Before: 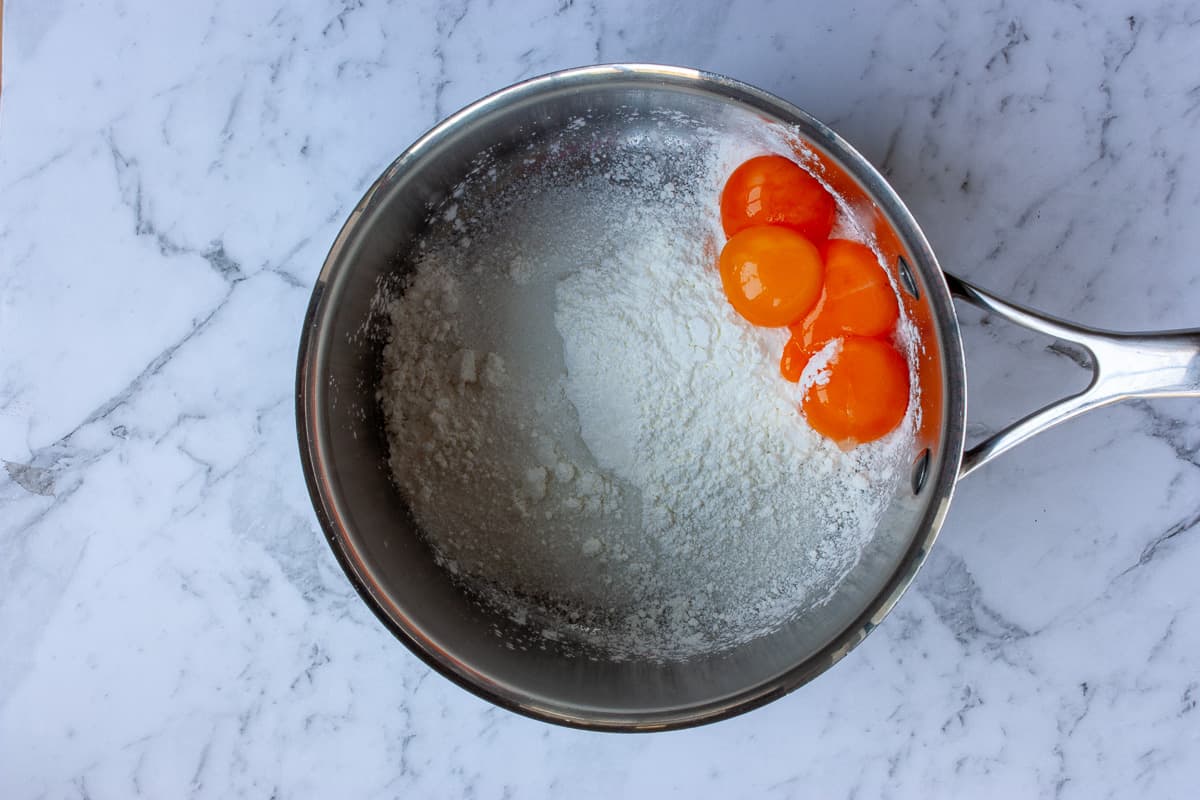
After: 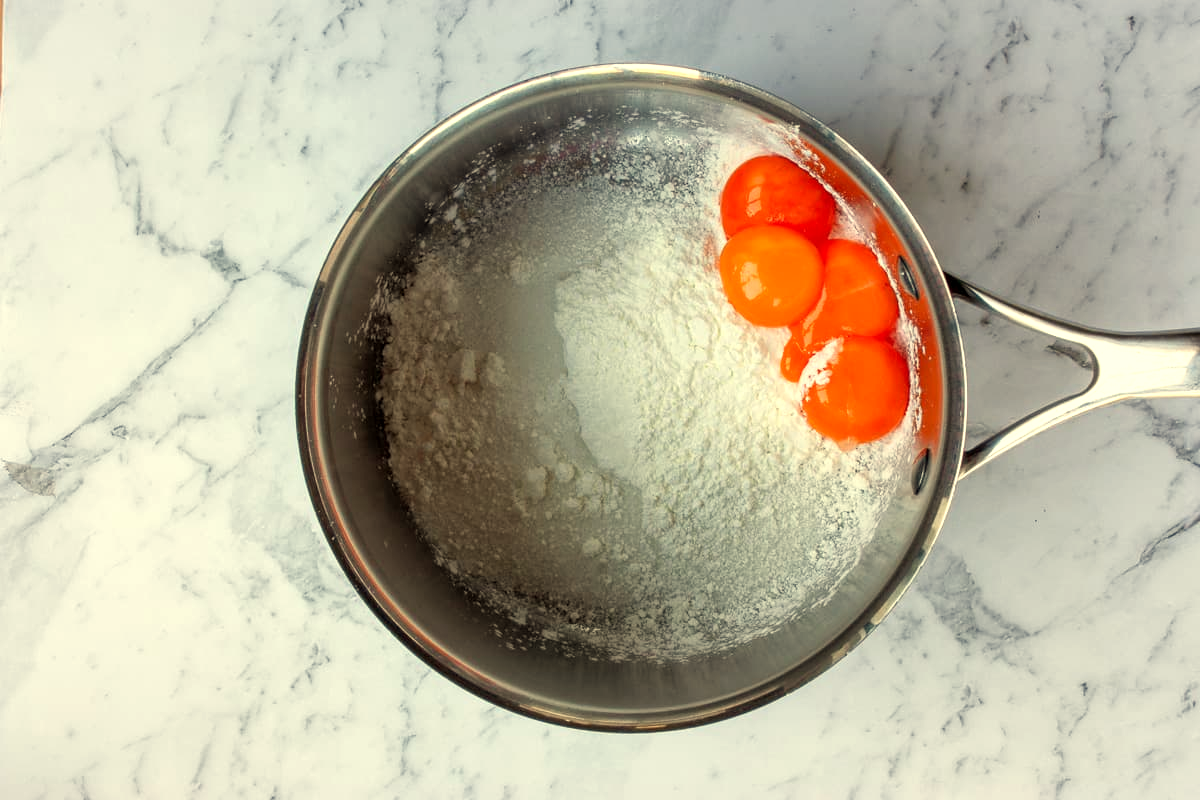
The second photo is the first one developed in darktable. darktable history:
exposure: black level correction 0.001, exposure 0.5 EV, compensate exposure bias true, compensate highlight preservation false
white balance: red 1.08, blue 0.791
